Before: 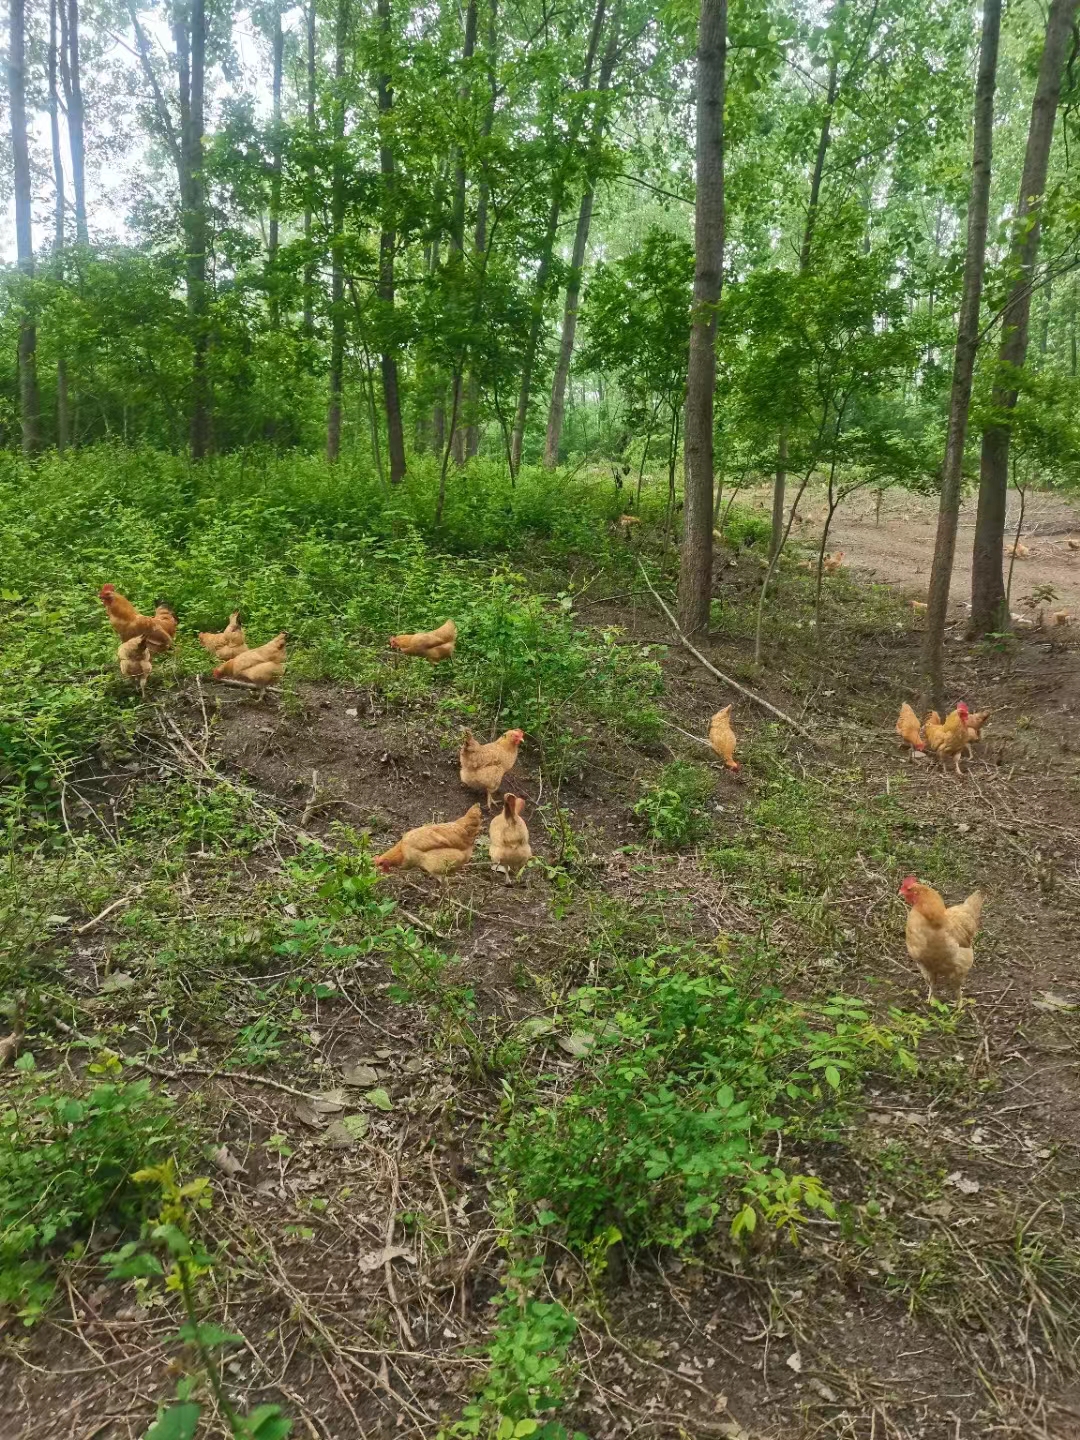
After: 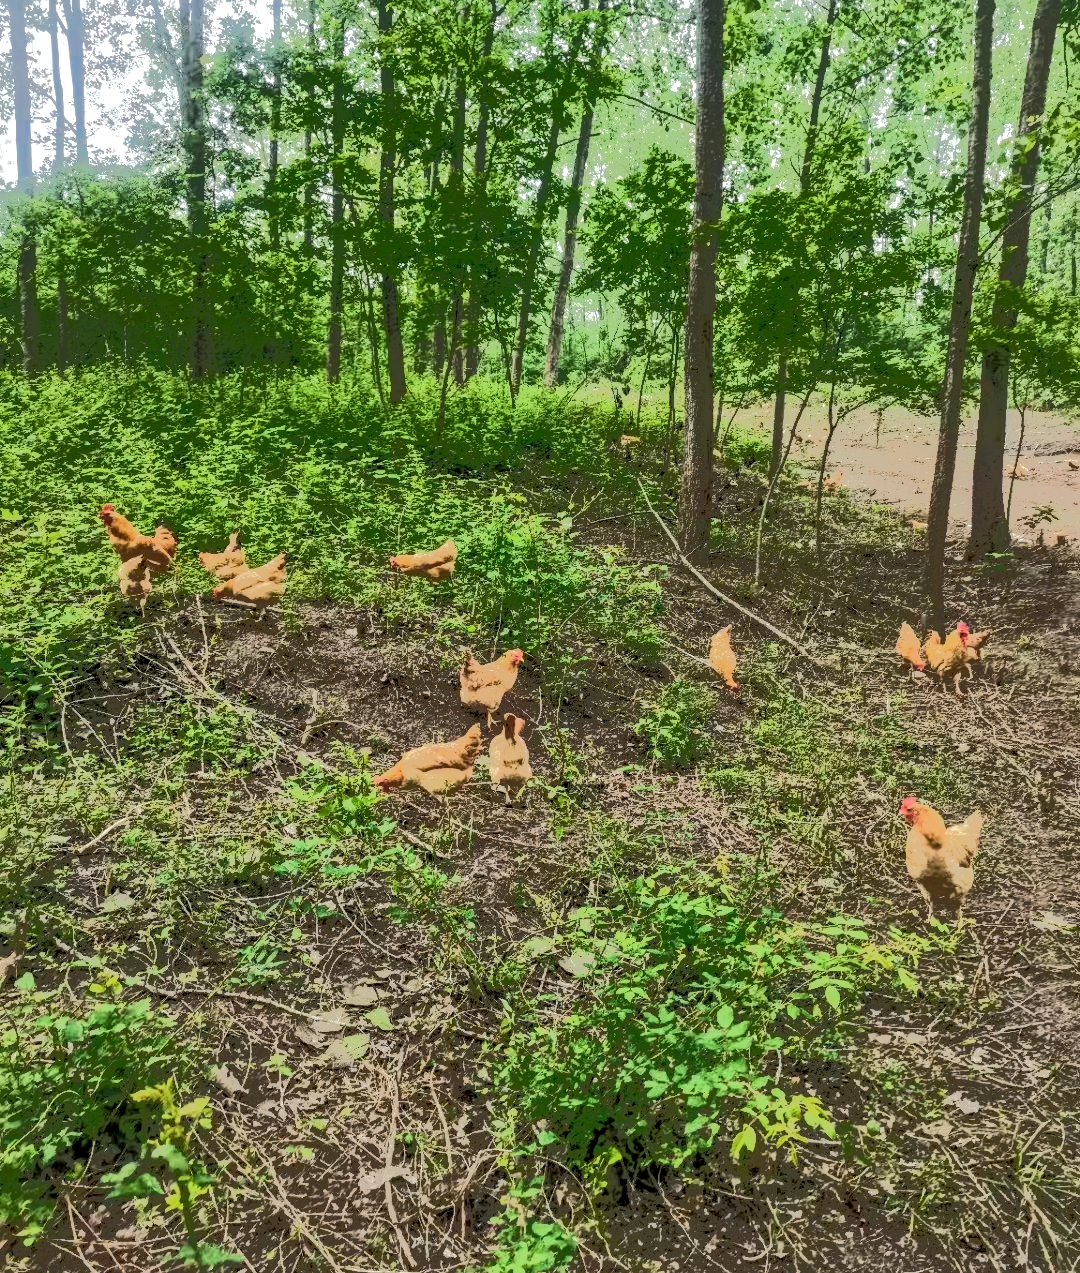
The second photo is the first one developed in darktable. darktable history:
crop and rotate: top 5.603%, bottom 5.925%
tone equalizer: -7 EV -0.621 EV, -6 EV 0.988 EV, -5 EV -0.441 EV, -4 EV 0.401 EV, -3 EV 0.432 EV, -2 EV 0.169 EV, -1 EV -0.148 EV, +0 EV -0.382 EV, edges refinement/feathering 500, mask exposure compensation -1.57 EV, preserve details no
local contrast: detail 150%
